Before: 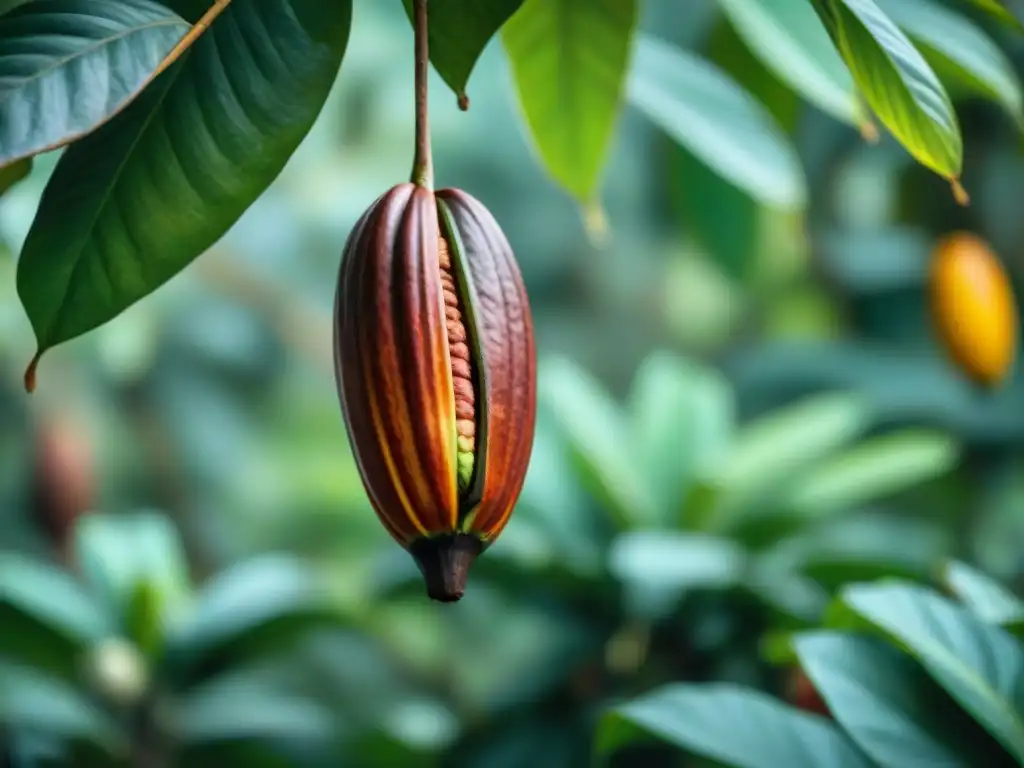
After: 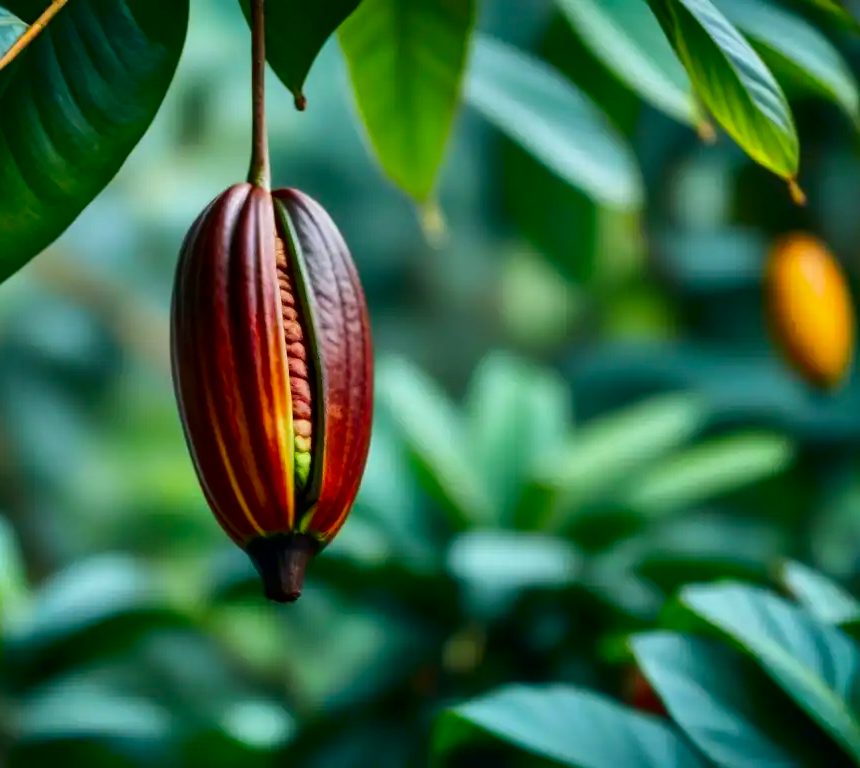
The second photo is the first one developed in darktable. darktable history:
crop: left 15.998%
shadows and highlights: shadows 58.49, soften with gaussian
contrast brightness saturation: brightness -0.254, saturation 0.205
